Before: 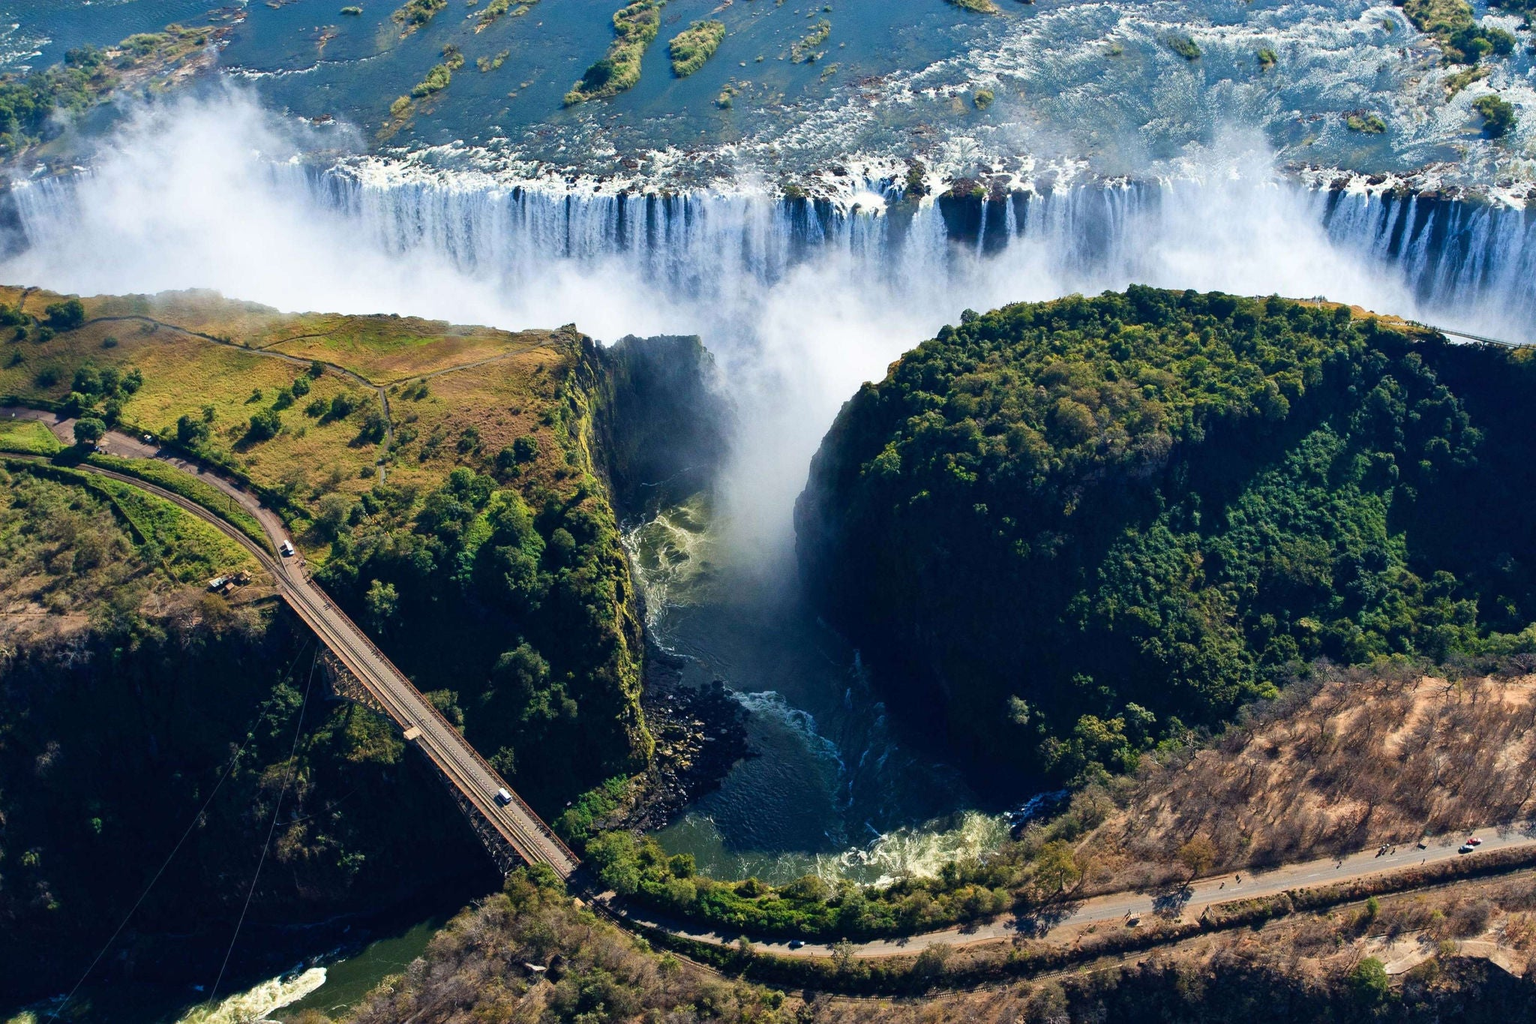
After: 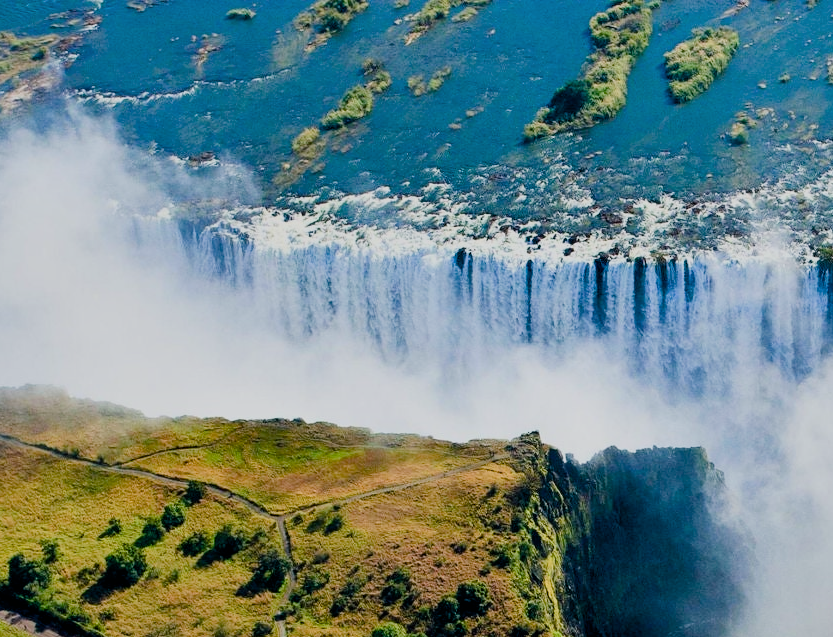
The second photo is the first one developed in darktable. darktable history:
crop and rotate: left 11.169%, top 0.063%, right 48.135%, bottom 53.247%
color balance rgb: shadows lift › luminance -7.686%, shadows lift › chroma 2.102%, shadows lift › hue 164.48°, power › hue 60.01°, global offset › luminance -0.487%, perceptual saturation grading › global saturation 20%, perceptual saturation grading › highlights -25.867%, perceptual saturation grading › shadows 49.929%, contrast -19.733%
filmic rgb: black relative exposure -5.09 EV, white relative exposure 3.99 EV, threshold 2.97 EV, hardness 2.89, contrast 1.391, highlights saturation mix -28.9%, enable highlight reconstruction true
shadows and highlights: shadows 11.71, white point adjustment 1.19, soften with gaussian
